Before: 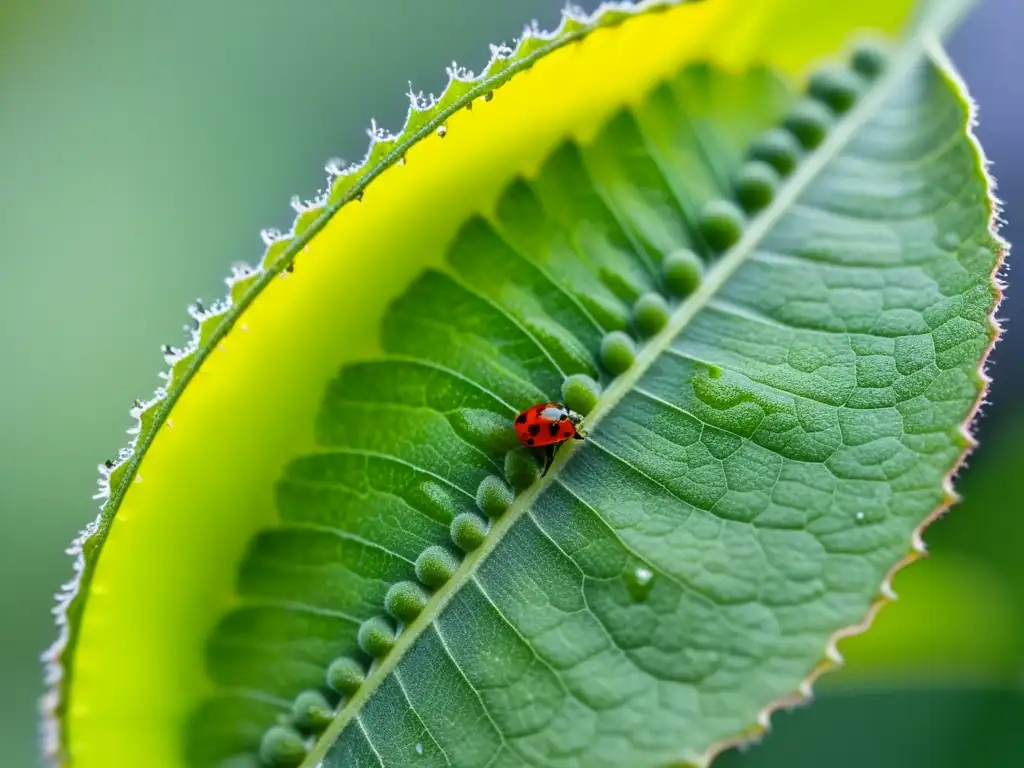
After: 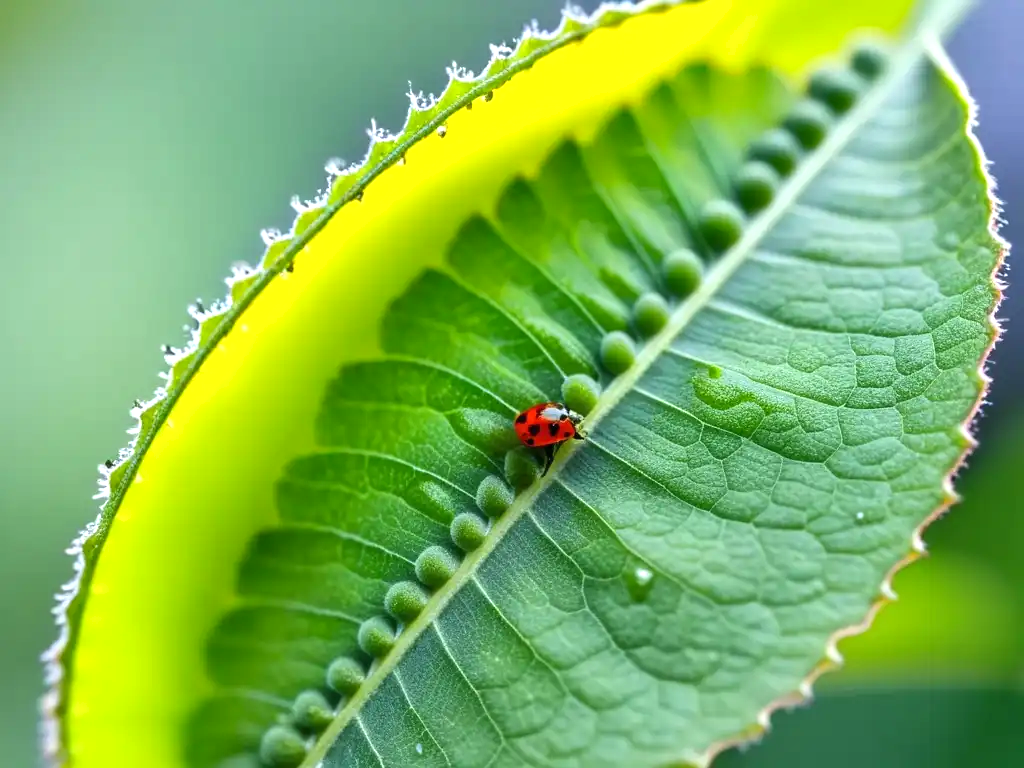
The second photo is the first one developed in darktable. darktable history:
exposure: black level correction 0, exposure 0.499 EV, compensate exposure bias true, compensate highlight preservation false
shadows and highlights: shadows 36.37, highlights -27.78, soften with gaussian
